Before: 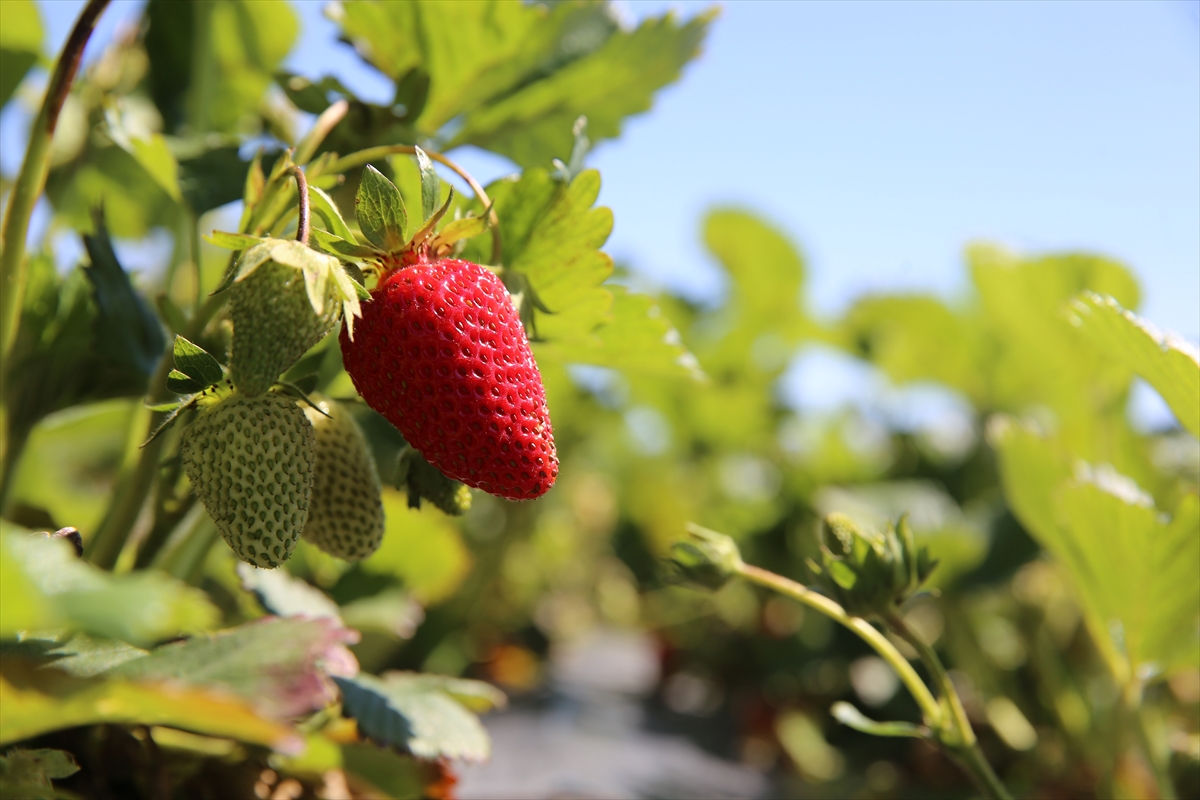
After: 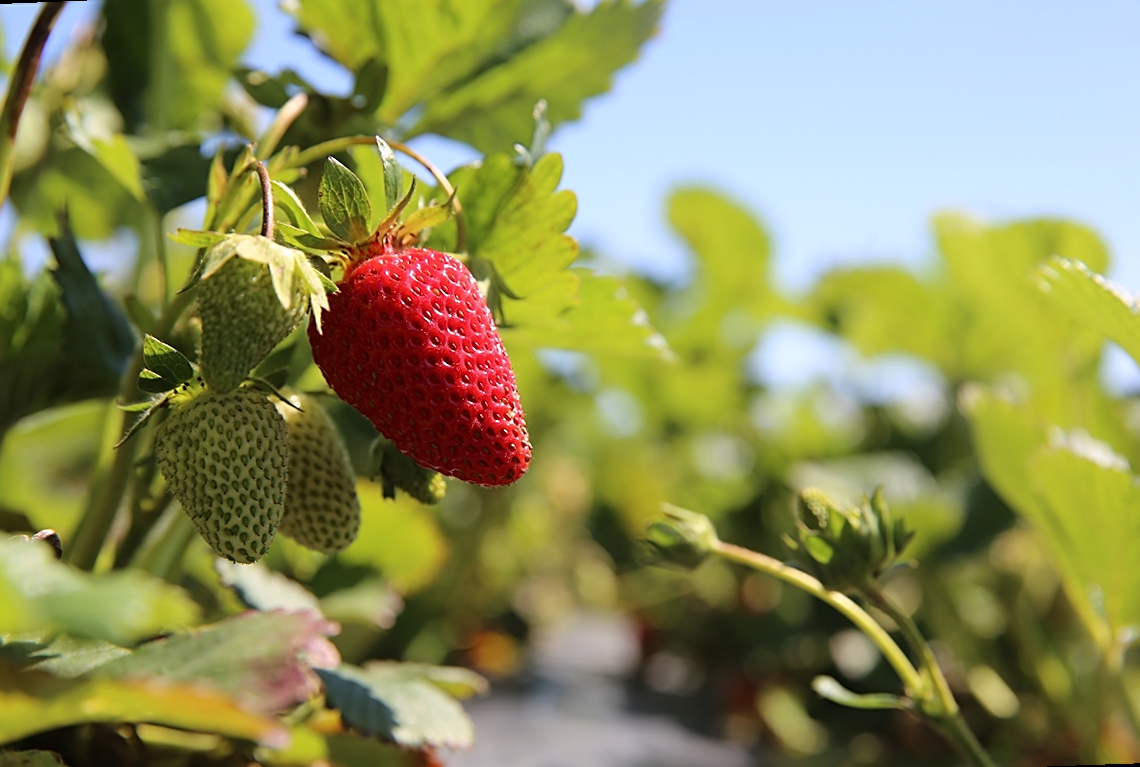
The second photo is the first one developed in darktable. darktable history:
rotate and perspective: rotation -2.12°, lens shift (vertical) 0.009, lens shift (horizontal) -0.008, automatic cropping original format, crop left 0.036, crop right 0.964, crop top 0.05, crop bottom 0.959
sharpen: radius 1.967
